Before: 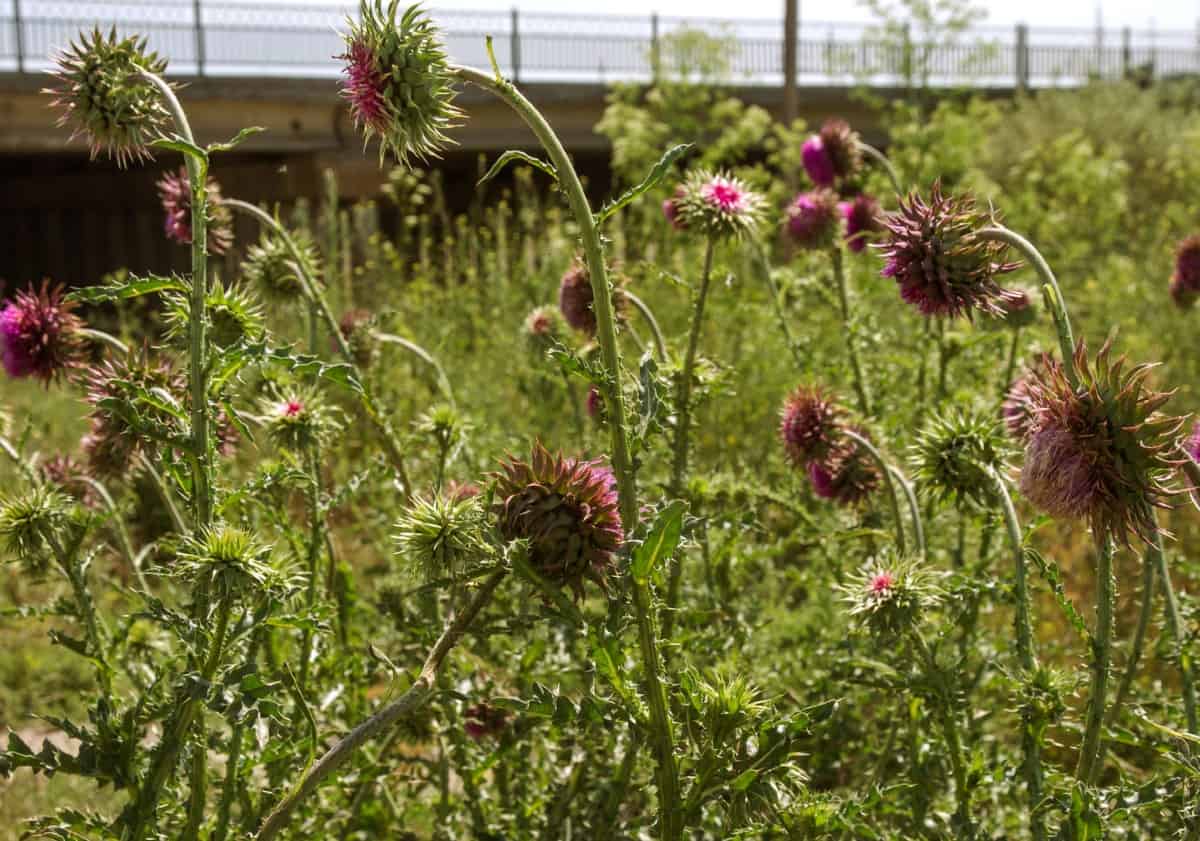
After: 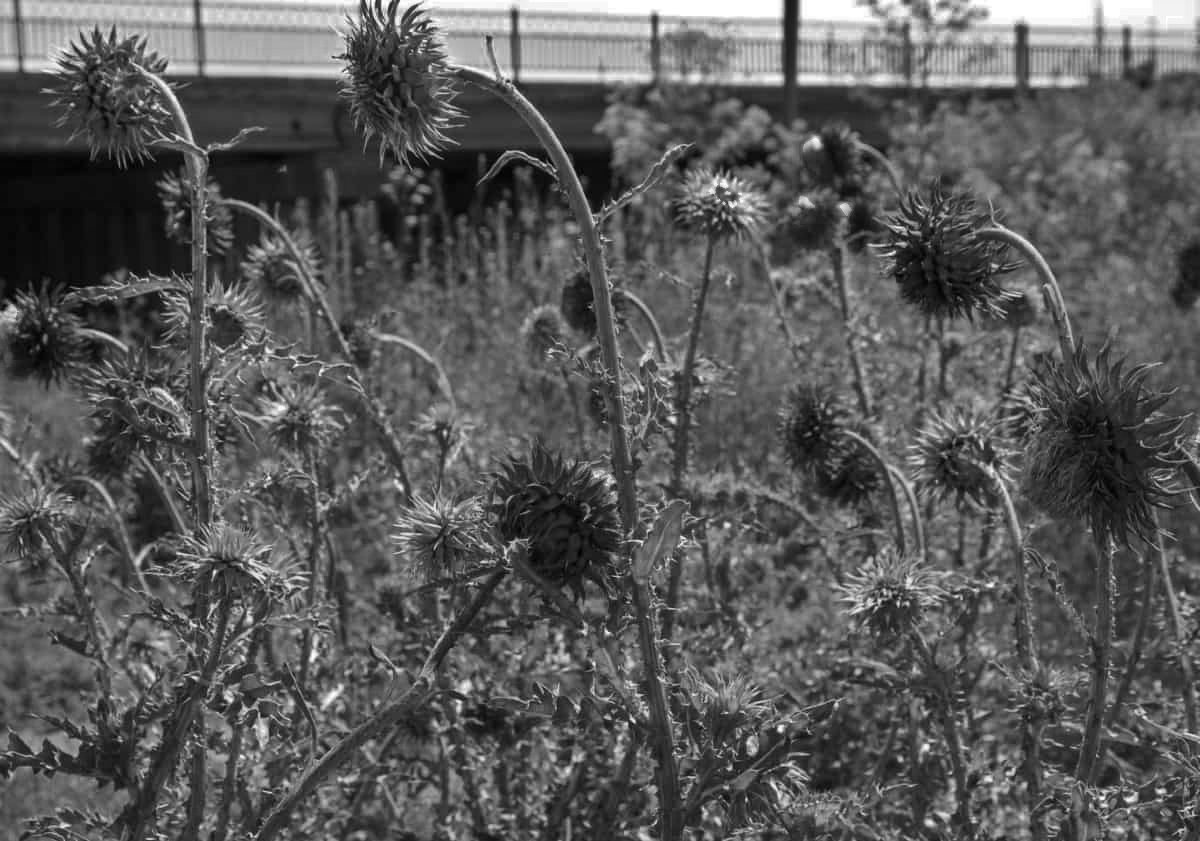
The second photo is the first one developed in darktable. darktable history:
color zones: curves: ch0 [(0.002, 0.429) (0.121, 0.212) (0.198, 0.113) (0.276, 0.344) (0.331, 0.541) (0.41, 0.56) (0.482, 0.289) (0.619, 0.227) (0.721, 0.18) (0.821, 0.435) (0.928, 0.555) (1, 0.587)]; ch1 [(0, 0) (0.143, 0) (0.286, 0) (0.429, 0) (0.571, 0) (0.714, 0) (0.857, 0)]
shadows and highlights: shadows 24.26, highlights -77.88, soften with gaussian
haze removal: compatibility mode true
